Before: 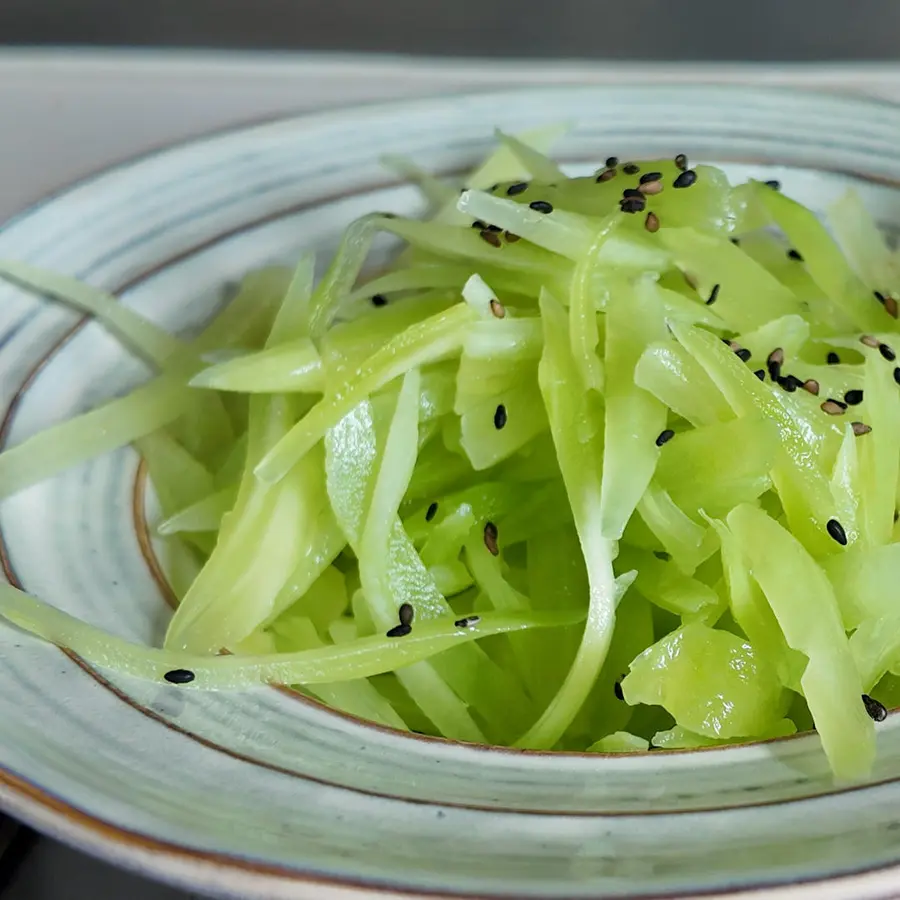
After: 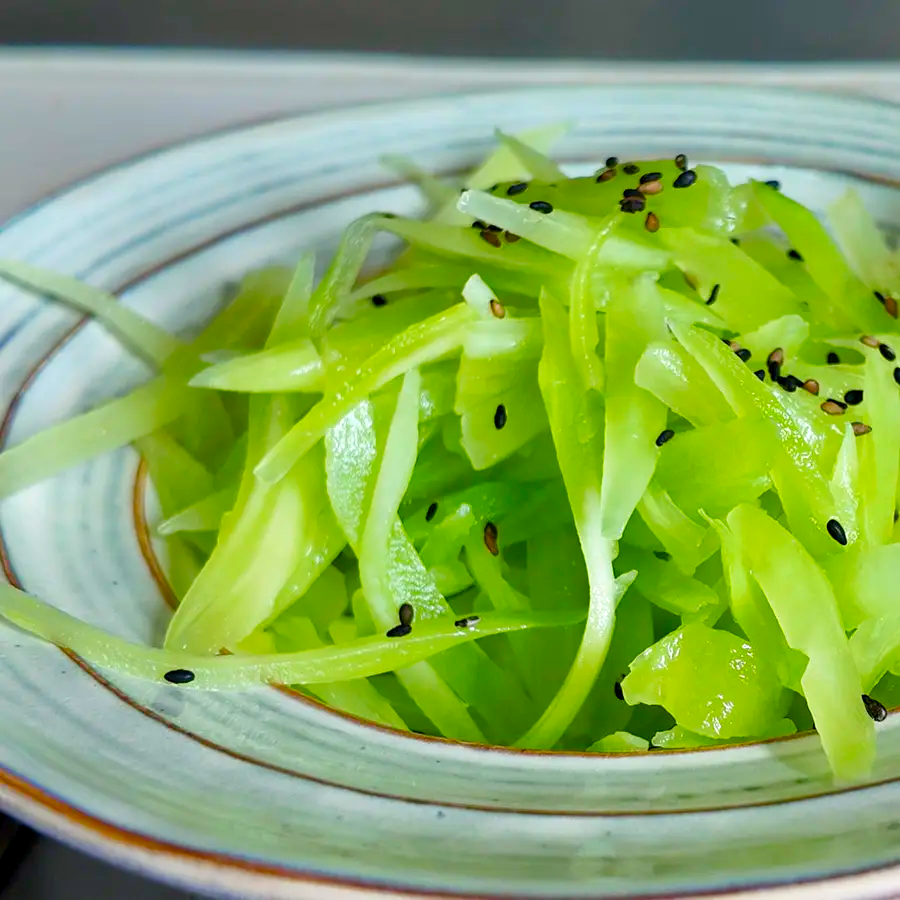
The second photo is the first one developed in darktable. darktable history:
exposure: black level correction 0.001, exposure 0.191 EV, compensate highlight preservation false
contrast brightness saturation: saturation 0.5
color balance rgb: perceptual saturation grading › global saturation 20%, perceptual saturation grading › highlights -25%, perceptual saturation grading › shadows 25%
